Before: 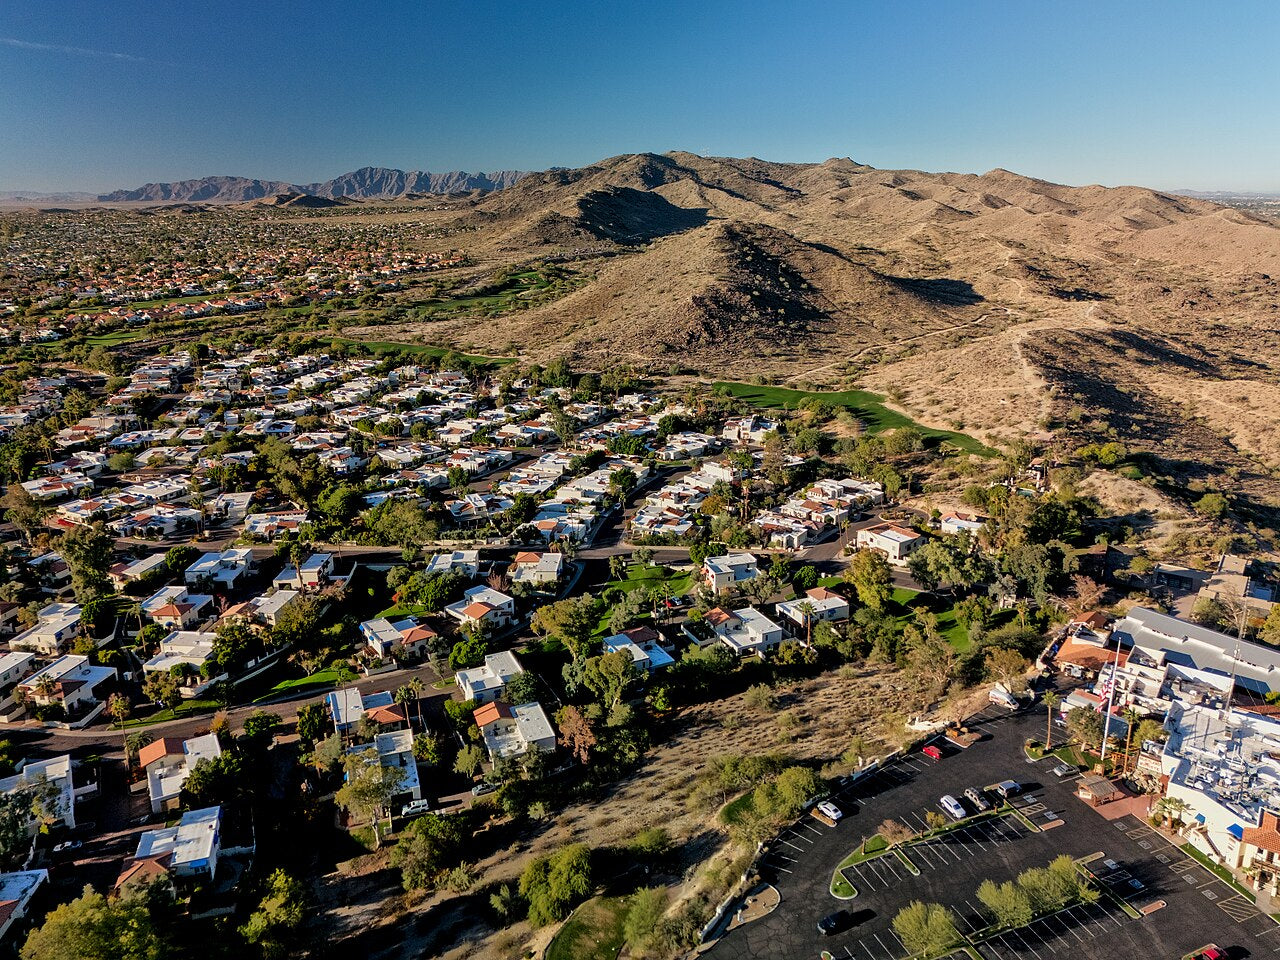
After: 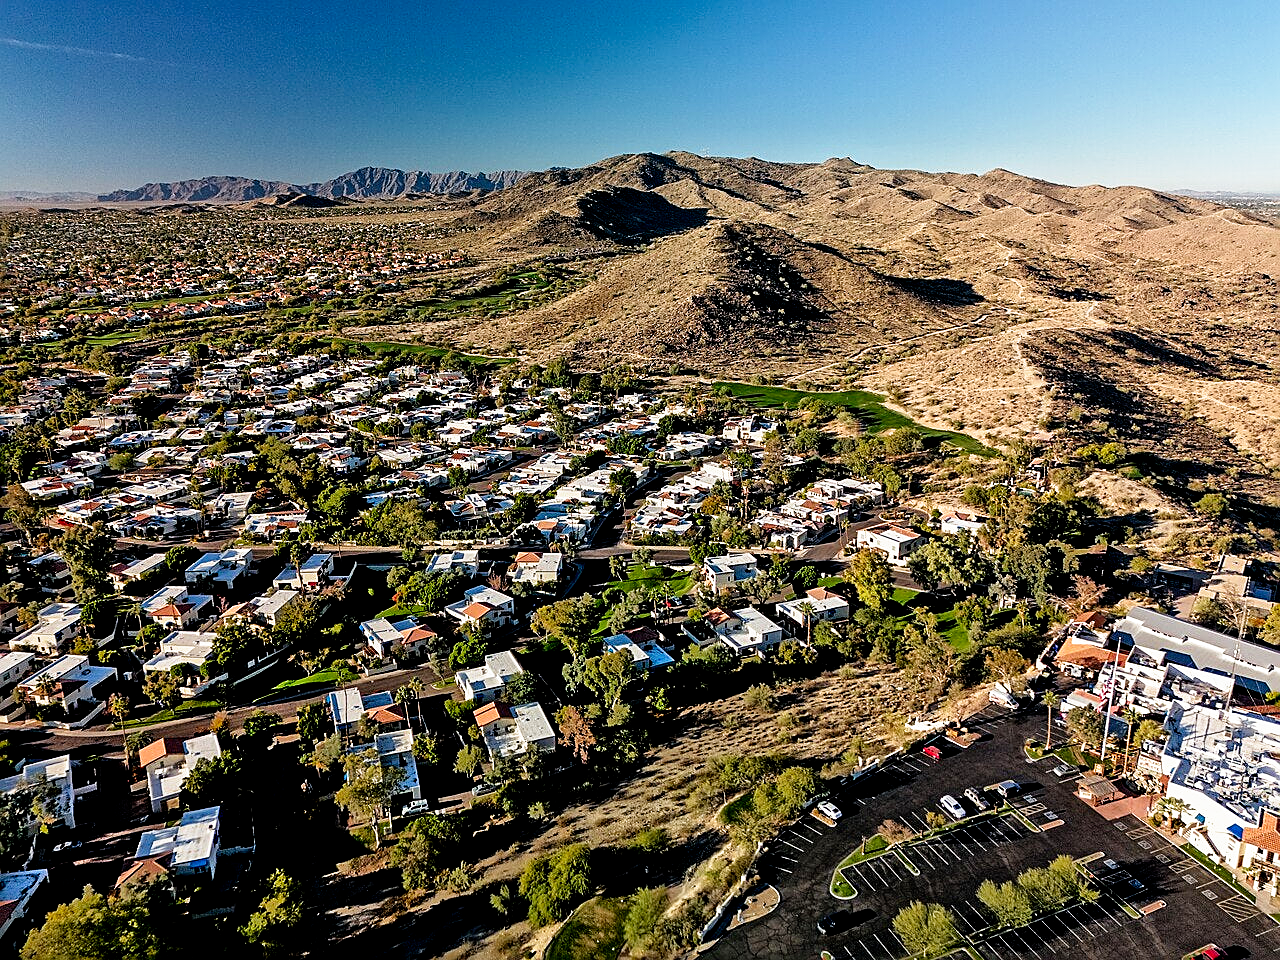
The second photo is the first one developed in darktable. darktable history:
exposure: black level correction 0.001, exposure 0.191 EV, compensate highlight preservation false
sharpen: on, module defaults
filmic rgb: black relative exposure -8.7 EV, white relative exposure 2.7 EV, threshold 3 EV, target black luminance 0%, hardness 6.25, latitude 75%, contrast 1.325, highlights saturation mix -5%, preserve chrominance no, color science v5 (2021), iterations of high-quality reconstruction 0, enable highlight reconstruction true
